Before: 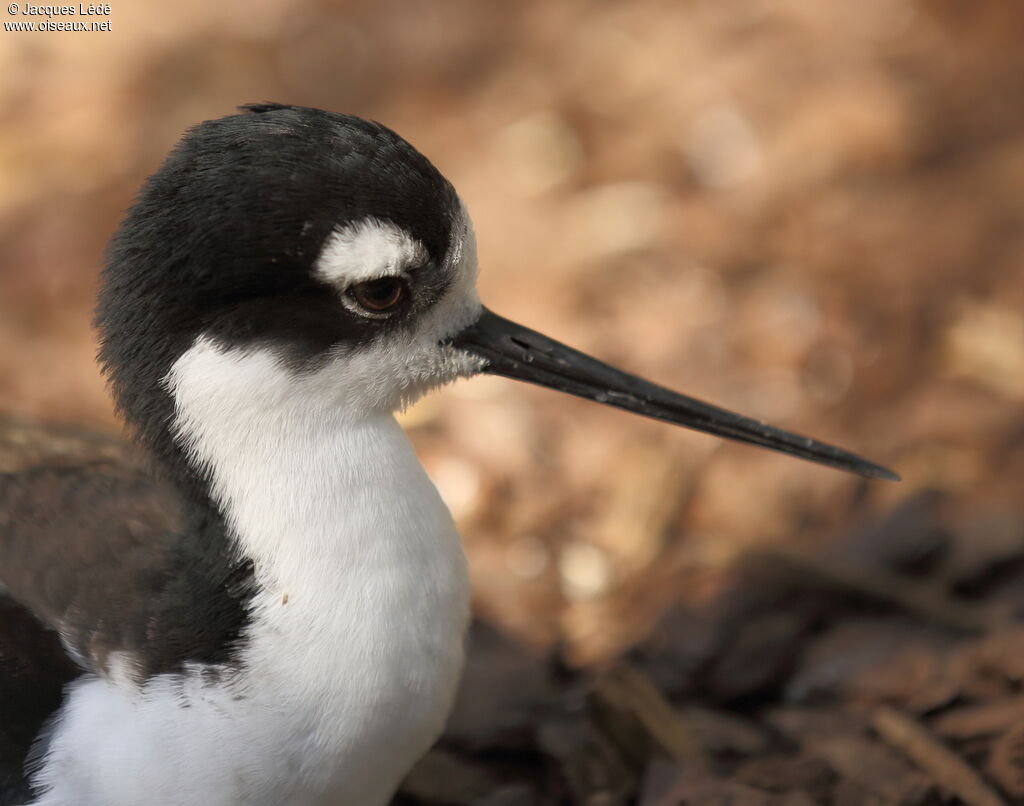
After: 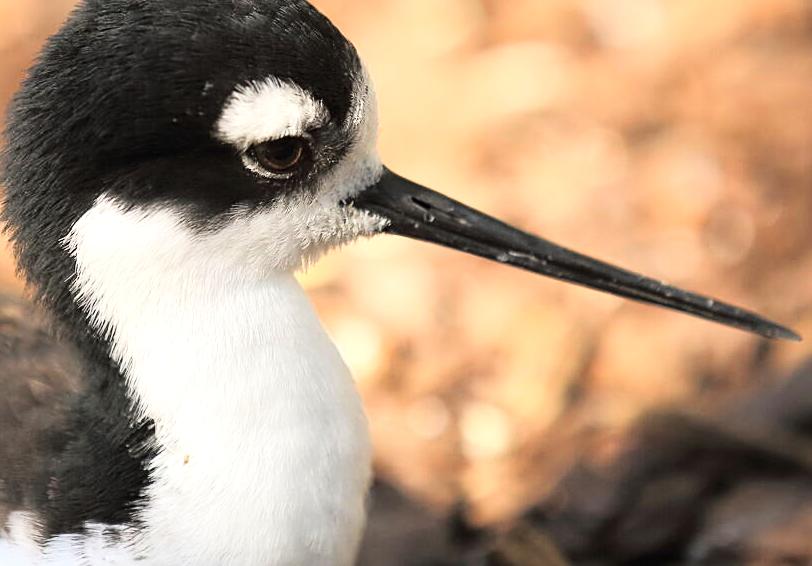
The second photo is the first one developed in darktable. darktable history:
crop: left 9.751%, top 17.376%, right 10.889%, bottom 12.381%
sharpen: on, module defaults
exposure: black level correction 0, exposure 0.694 EV, compensate highlight preservation false
tone curve: curves: ch0 [(0, 0.003) (0.044, 0.032) (0.12, 0.089) (0.197, 0.168) (0.281, 0.273) (0.468, 0.548) (0.588, 0.71) (0.701, 0.815) (0.86, 0.922) (1, 0.982)]; ch1 [(0, 0) (0.247, 0.215) (0.433, 0.382) (0.466, 0.426) (0.493, 0.481) (0.501, 0.5) (0.517, 0.524) (0.557, 0.582) (0.598, 0.651) (0.671, 0.735) (0.796, 0.85) (1, 1)]; ch2 [(0, 0) (0.249, 0.216) (0.357, 0.317) (0.448, 0.432) (0.478, 0.492) (0.498, 0.499) (0.517, 0.53) (0.537, 0.57) (0.569, 0.623) (0.61, 0.663) (0.706, 0.75) (0.808, 0.809) (0.991, 0.968)], color space Lab, linked channels, preserve colors none
